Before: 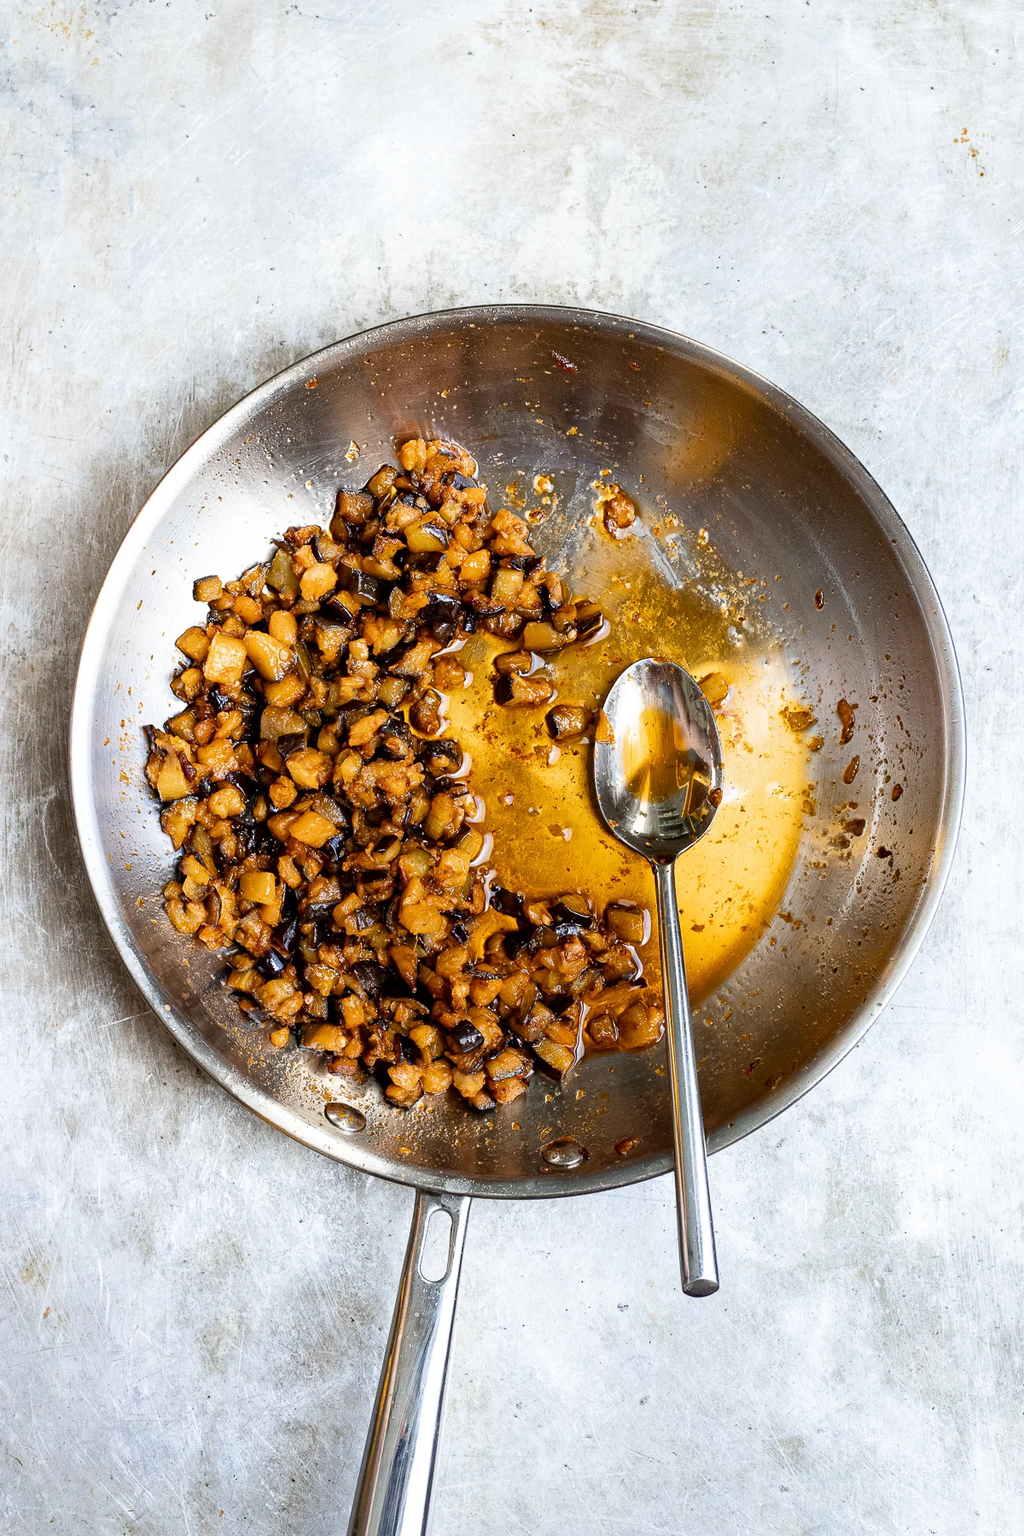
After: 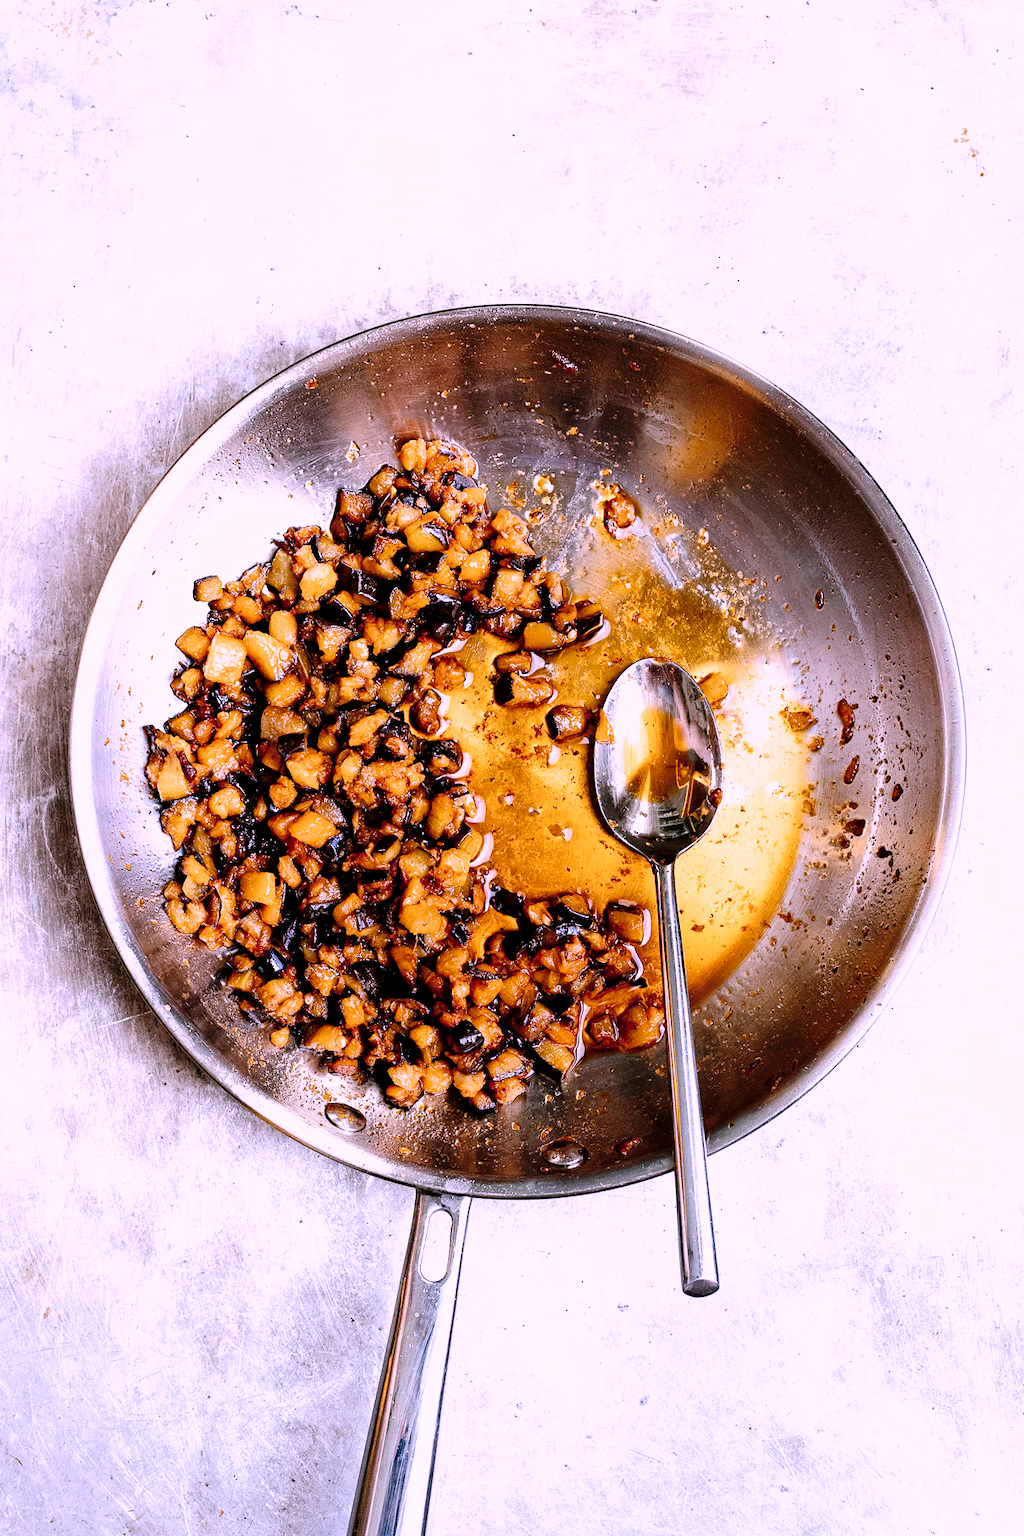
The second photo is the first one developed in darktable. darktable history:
tone curve: curves: ch0 [(0, 0) (0.003, 0) (0.011, 0.001) (0.025, 0.001) (0.044, 0.003) (0.069, 0.009) (0.1, 0.018) (0.136, 0.032) (0.177, 0.074) (0.224, 0.13) (0.277, 0.218) (0.335, 0.321) (0.399, 0.425) (0.468, 0.523) (0.543, 0.617) (0.623, 0.708) (0.709, 0.789) (0.801, 0.873) (0.898, 0.967) (1, 1)], preserve colors none
color zones: curves: ch1 [(0, 0.469) (0.01, 0.469) (0.12, 0.446) (0.248, 0.469) (0.5, 0.5) (0.748, 0.5) (0.99, 0.469) (1, 0.469)]
color correction: highlights a* 15.46, highlights b* -20.56
